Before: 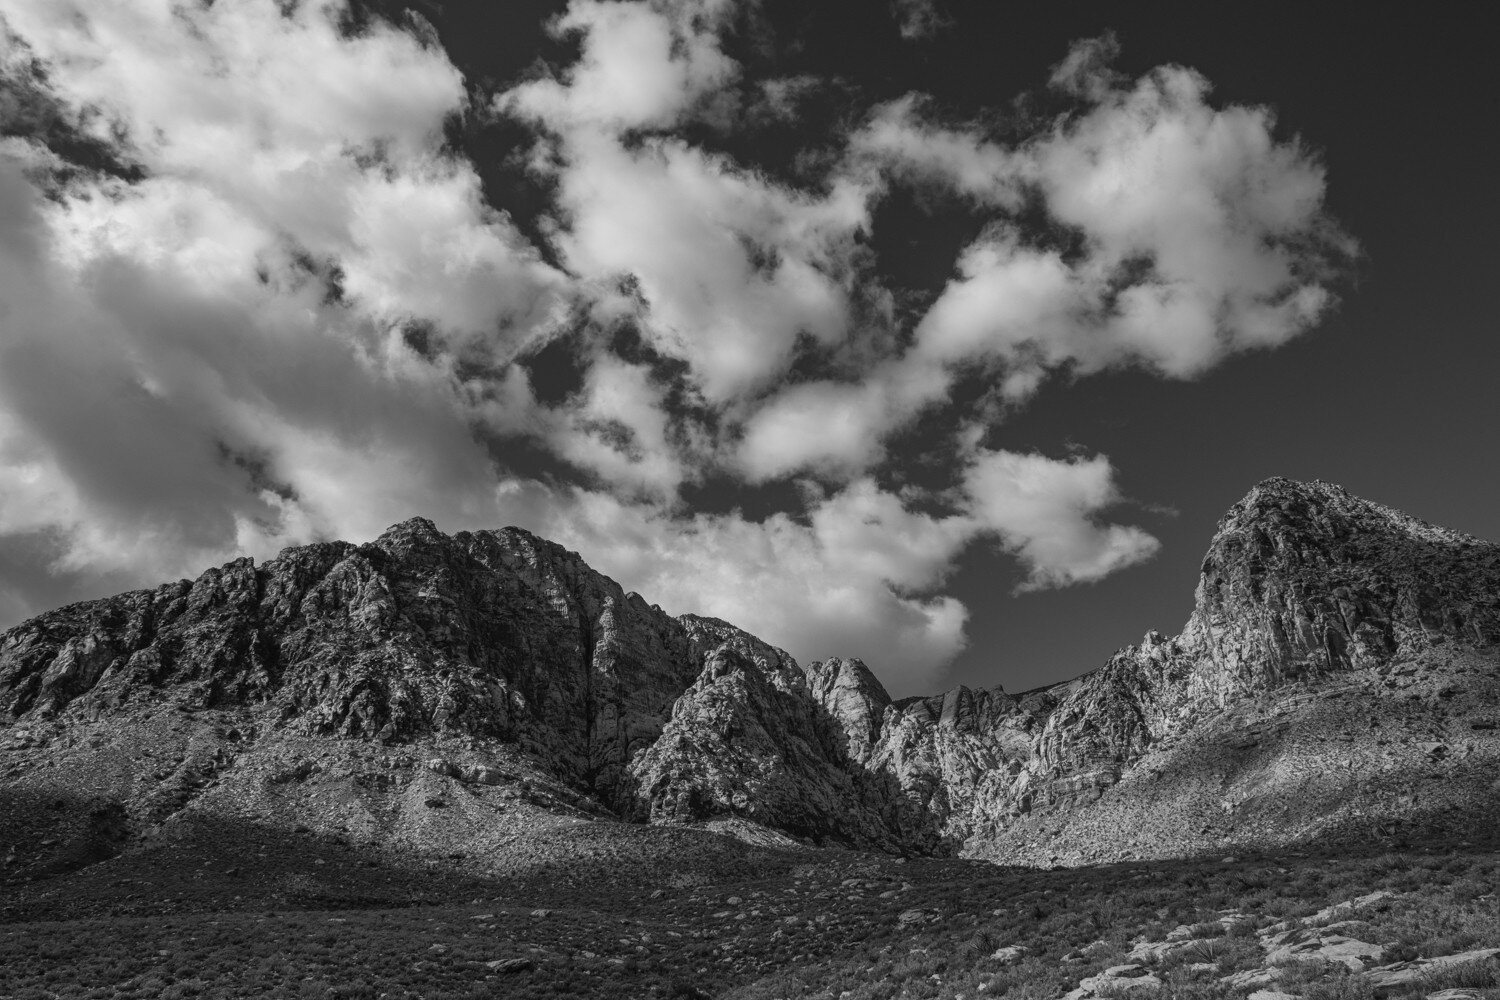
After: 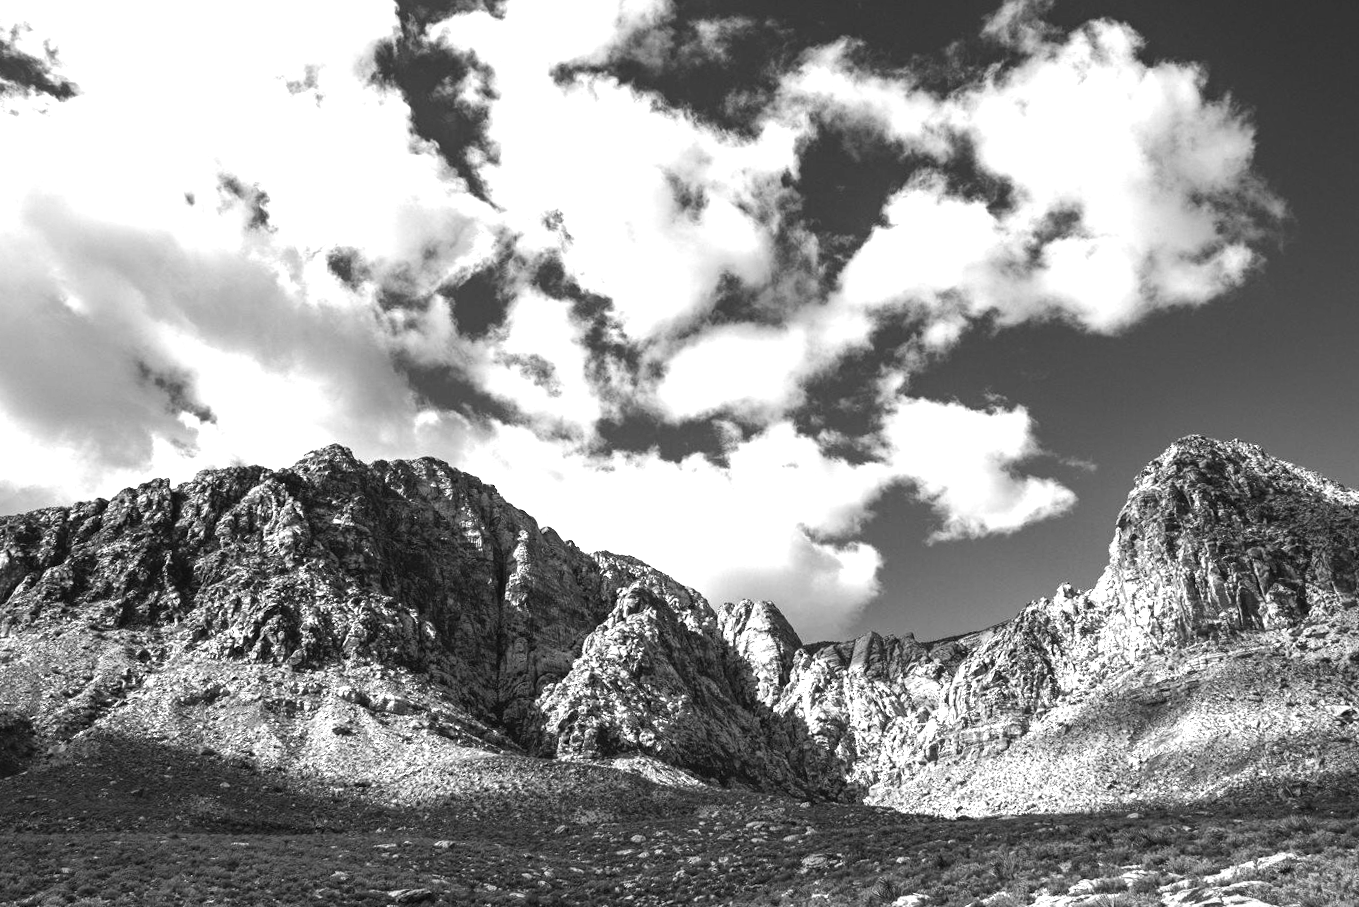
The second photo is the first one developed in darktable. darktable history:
crop and rotate: angle -2.05°, left 3.104%, top 3.849%, right 1.468%, bottom 0.621%
tone equalizer: -8 EV -0.772 EV, -7 EV -0.702 EV, -6 EV -0.585 EV, -5 EV -0.365 EV, -3 EV 0.385 EV, -2 EV 0.6 EV, -1 EV 0.689 EV, +0 EV 0.773 EV, edges refinement/feathering 500, mask exposure compensation -1.57 EV, preserve details guided filter
exposure: black level correction 0, exposure 1.2 EV, compensate exposure bias true, compensate highlight preservation false
